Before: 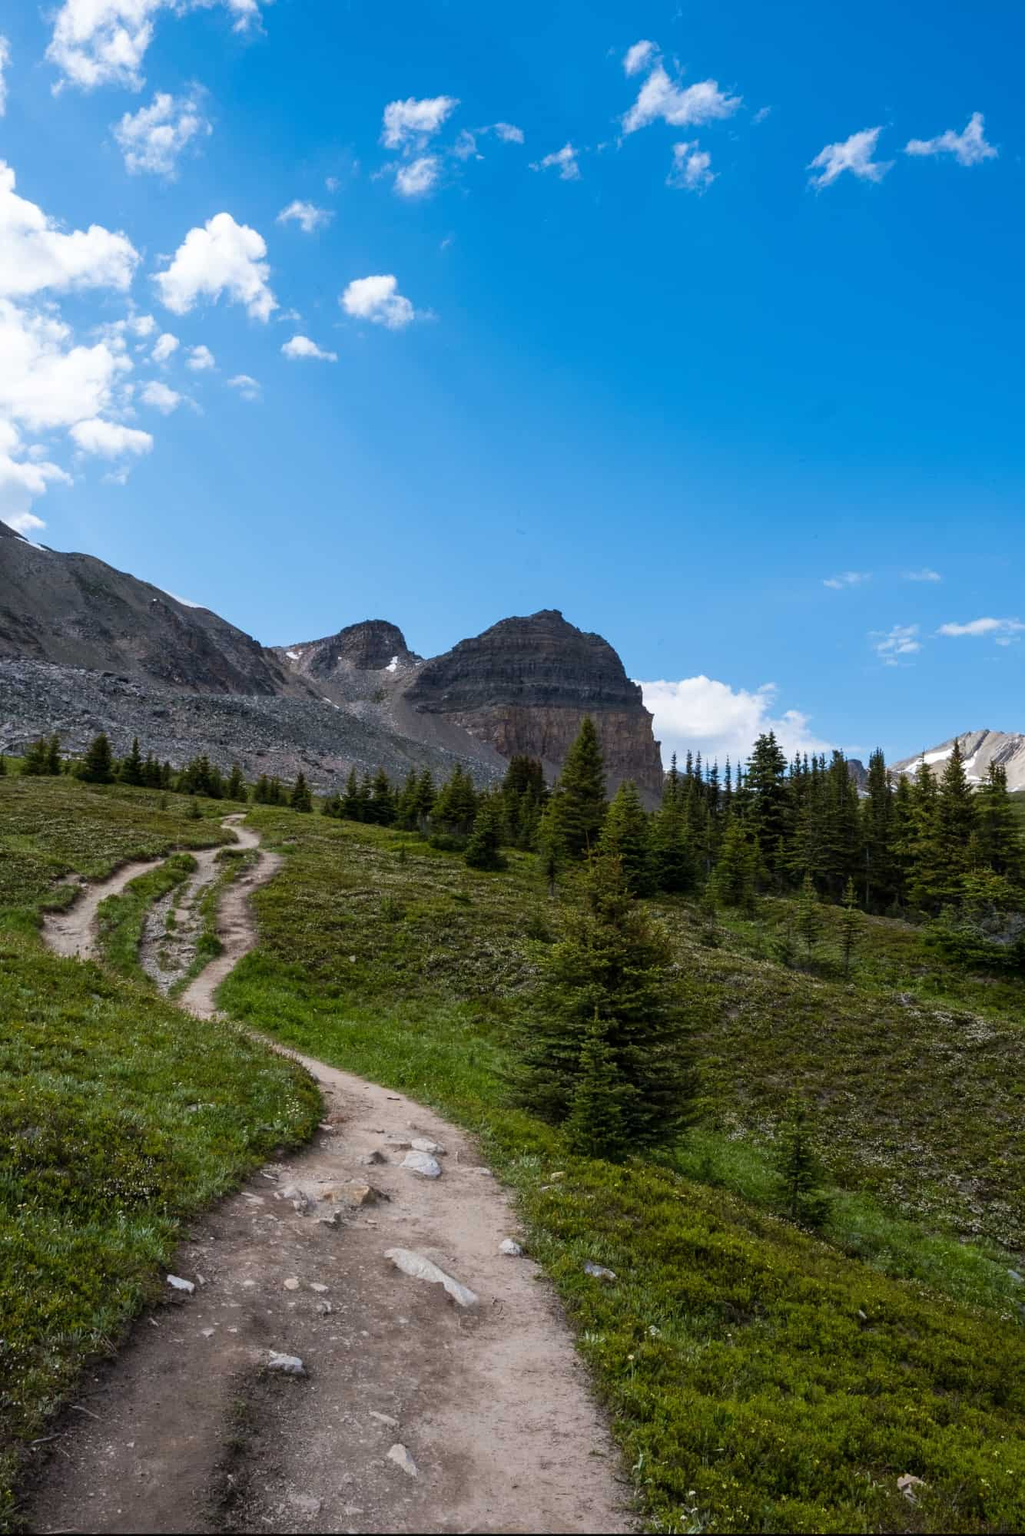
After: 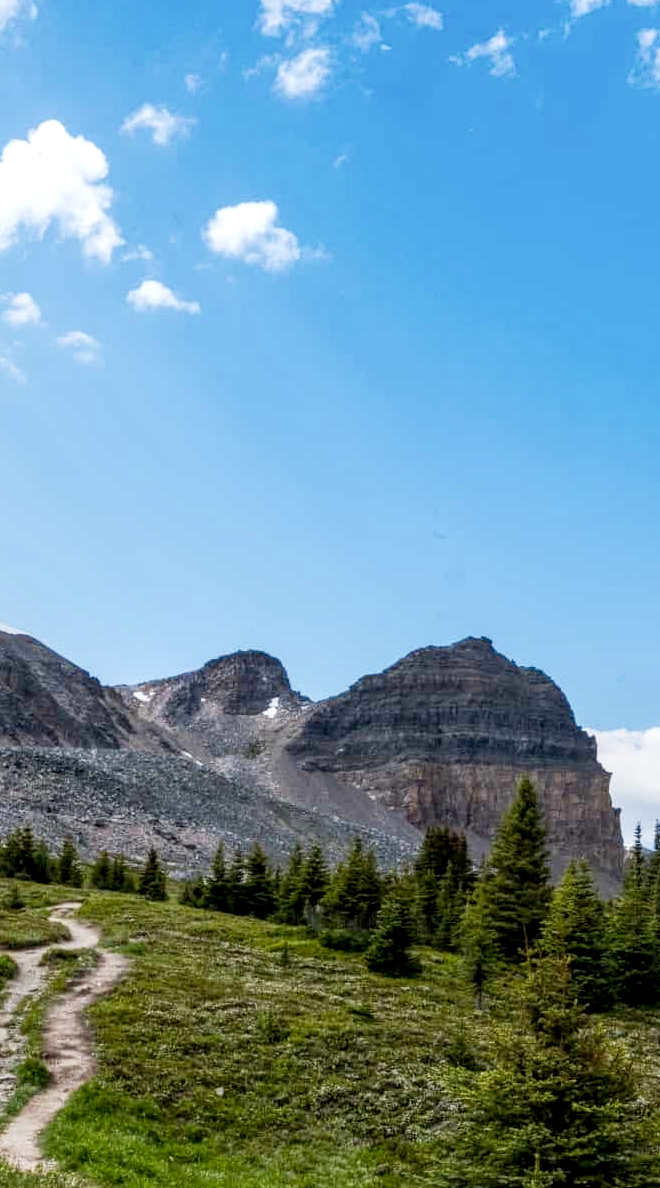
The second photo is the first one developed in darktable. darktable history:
tone curve: curves: ch0 [(0, 0) (0.004, 0.001) (0.133, 0.151) (0.325, 0.399) (0.475, 0.579) (0.832, 0.902) (1, 1)], preserve colors none
crop: left 17.937%, top 7.888%, right 32.556%, bottom 32.668%
local contrast: on, module defaults
